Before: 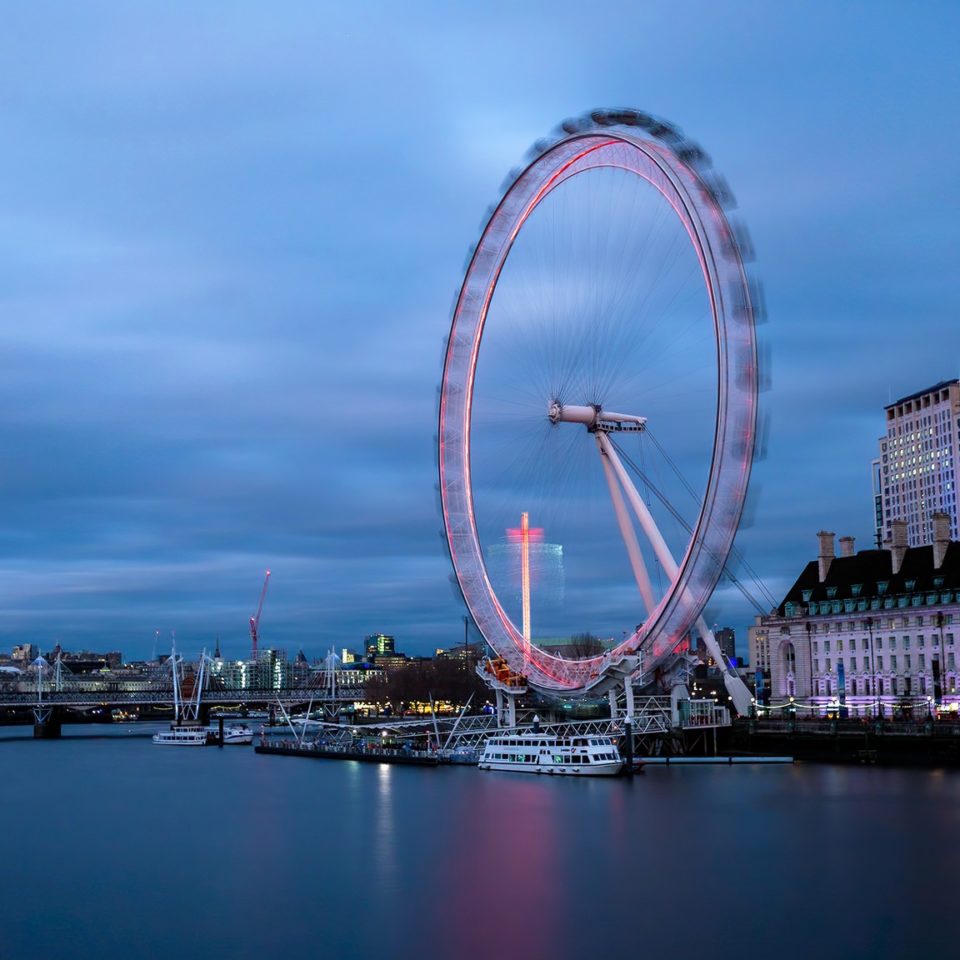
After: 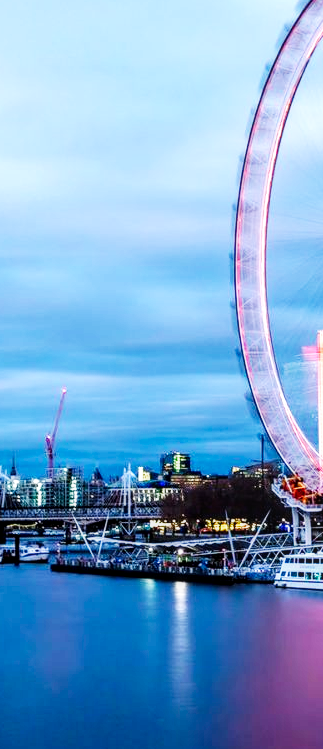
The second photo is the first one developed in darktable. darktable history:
base curve: curves: ch0 [(0, 0) (0.007, 0.004) (0.027, 0.03) (0.046, 0.07) (0.207, 0.54) (0.442, 0.872) (0.673, 0.972) (1, 1)], exposure shift 0.579, preserve colors none
crop and rotate: left 21.341%, top 18.99%, right 44.914%, bottom 2.981%
local contrast: on, module defaults
